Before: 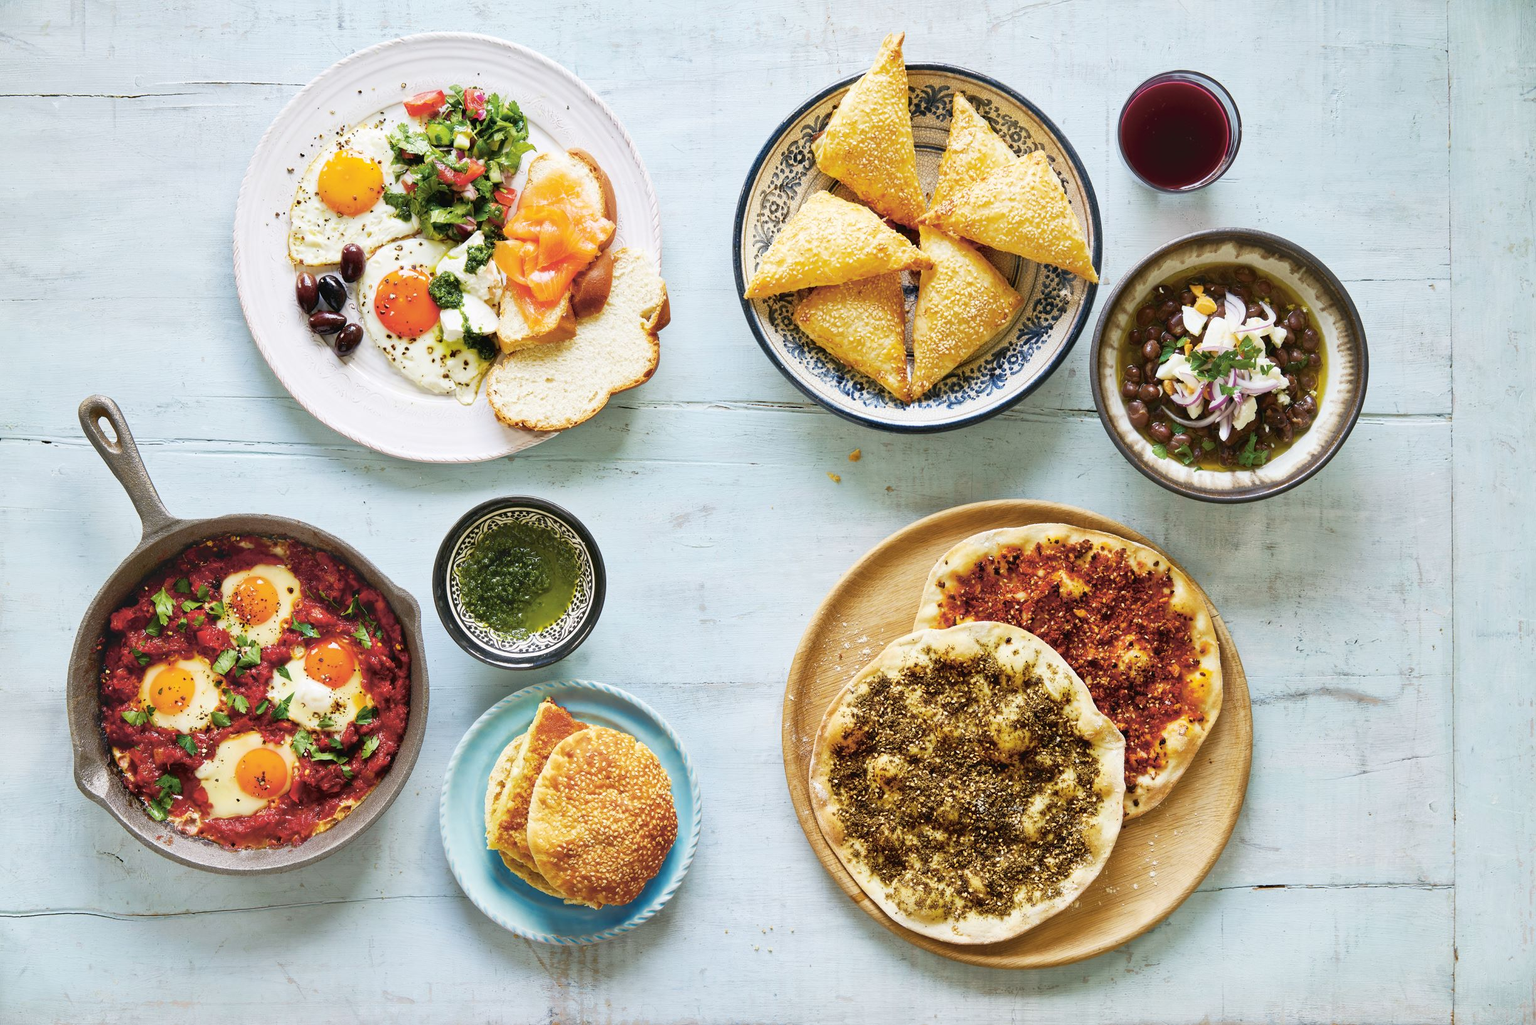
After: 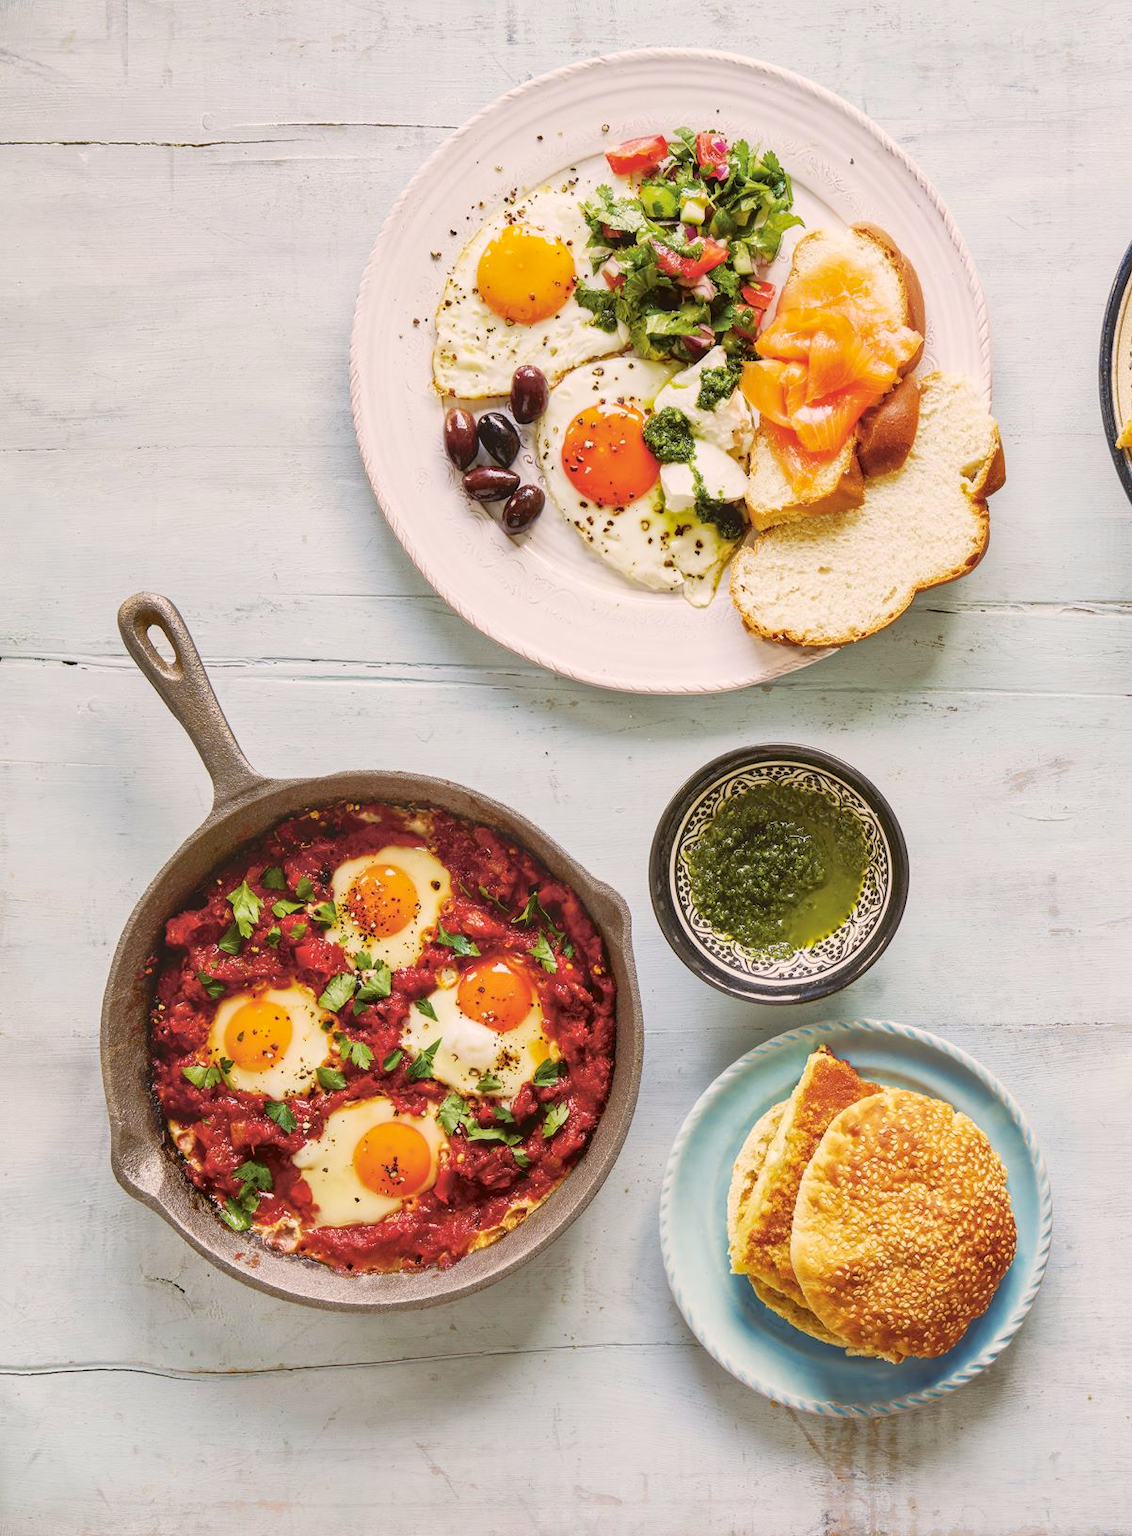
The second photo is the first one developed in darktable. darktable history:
contrast brightness saturation: contrast -0.1, brightness 0.05, saturation 0.08
local contrast: on, module defaults
crop and rotate: left 0%, top 0%, right 50.845%
color correction: highlights a* 6.27, highlights b* 8.19, shadows a* 5.94, shadows b* 7.23, saturation 0.9
